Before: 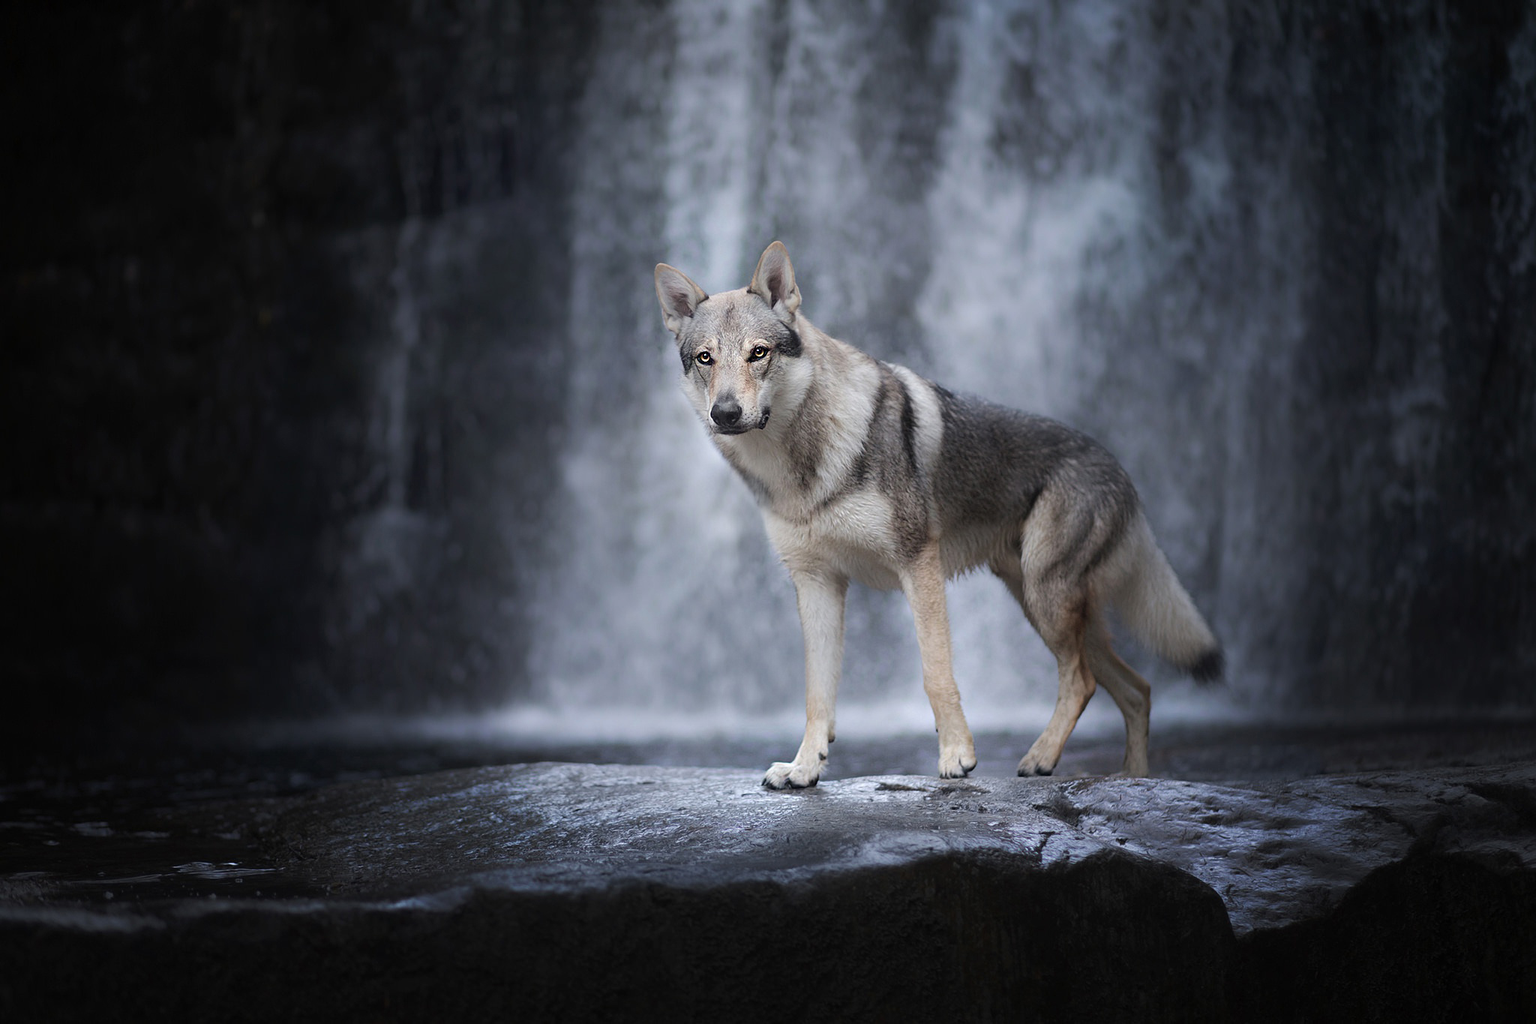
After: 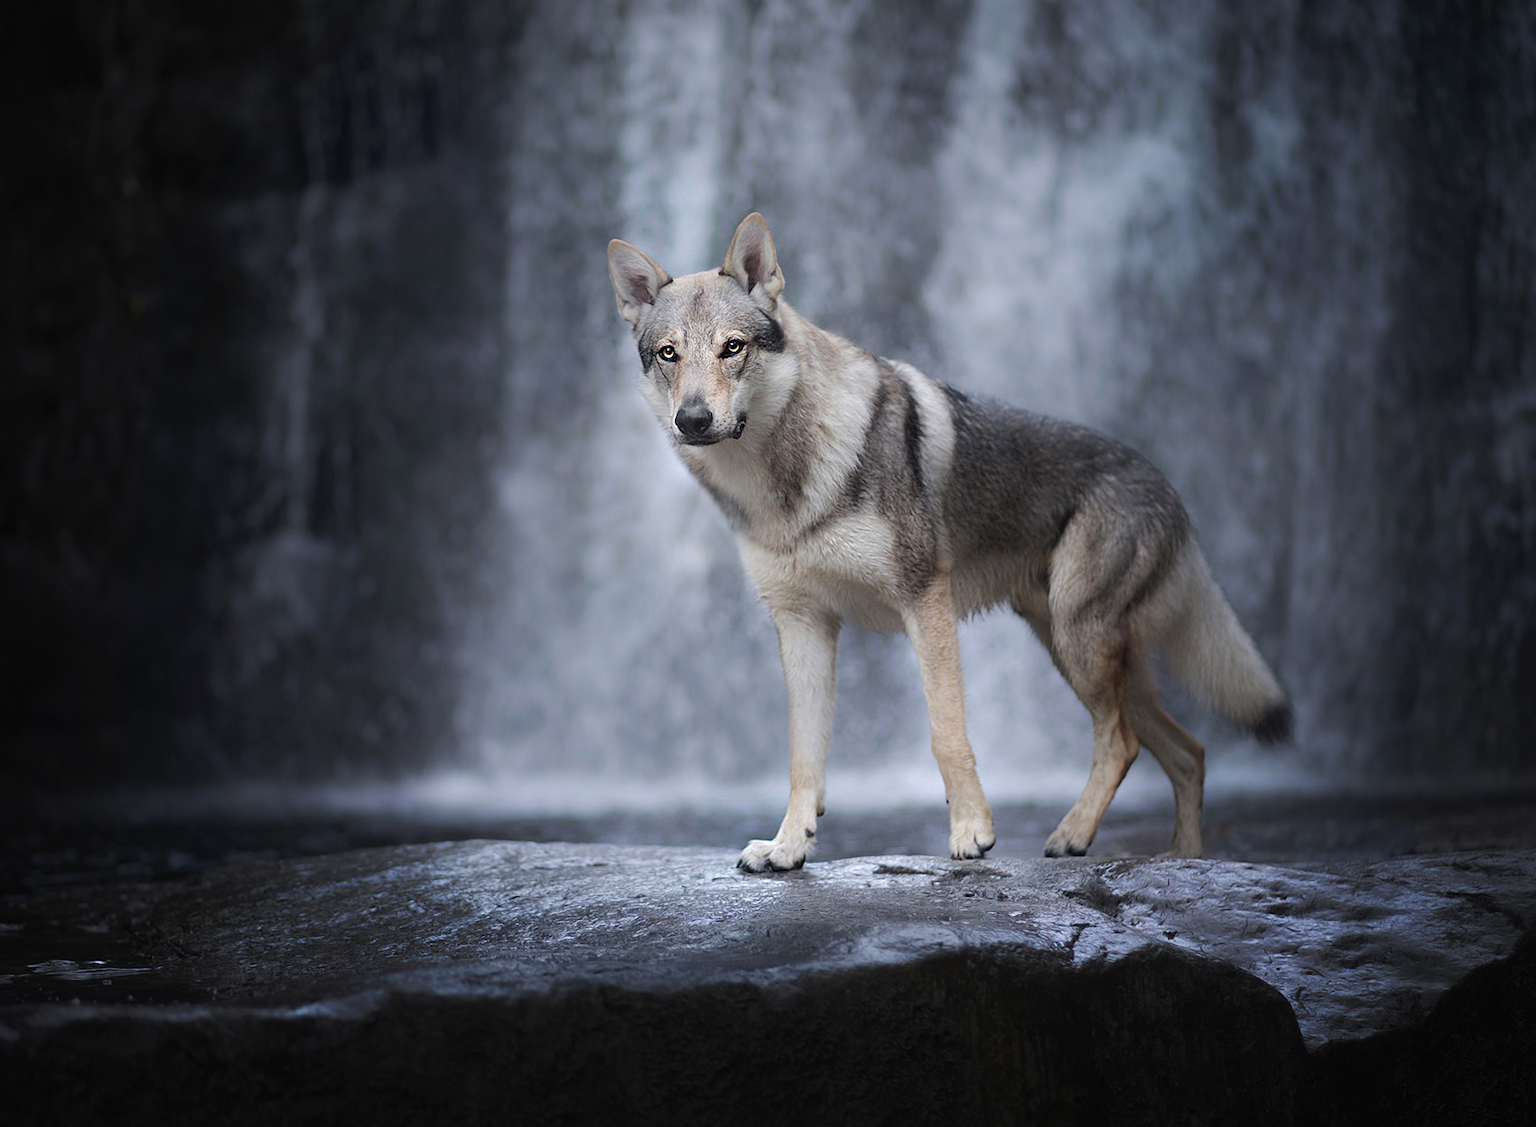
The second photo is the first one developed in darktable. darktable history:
color correction: highlights b* -0.015, saturation 1.06
crop: left 9.812%, top 6.325%, right 7.113%, bottom 2.135%
